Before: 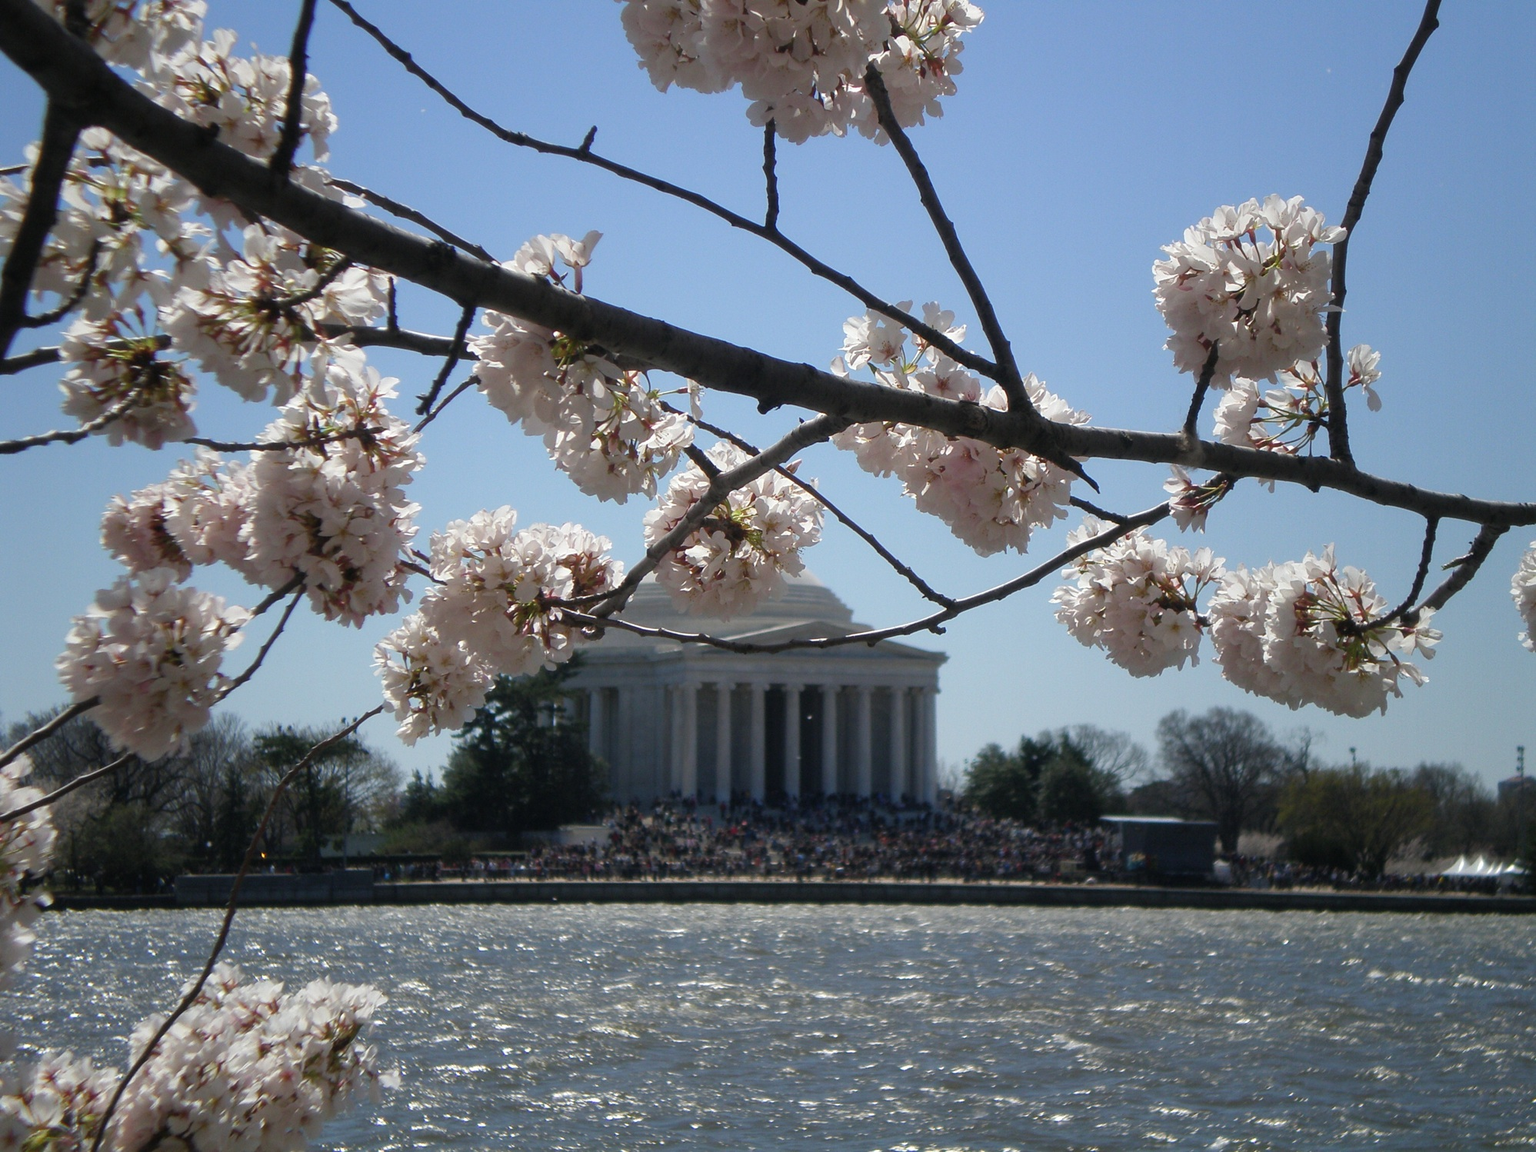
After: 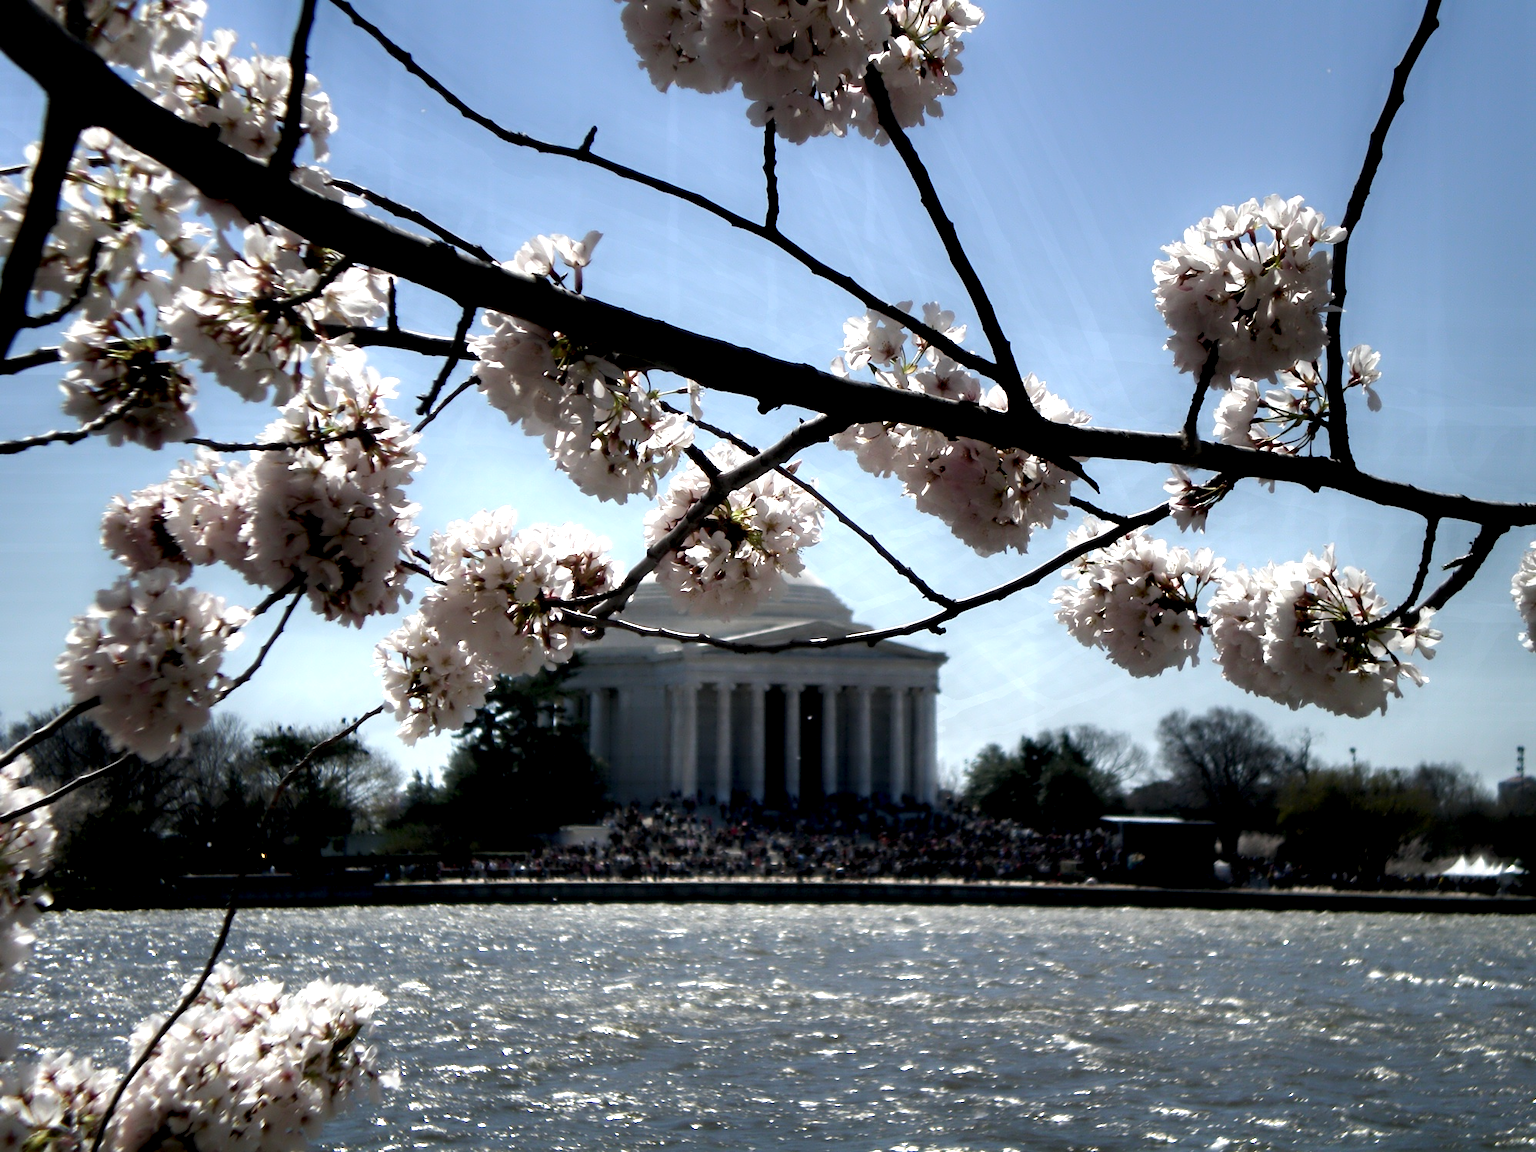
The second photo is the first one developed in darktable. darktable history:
contrast equalizer: octaves 7, y [[0.783, 0.666, 0.575, 0.77, 0.556, 0.501], [0.5 ×6], [0.5 ×6], [0, 0.02, 0.272, 0.399, 0.062, 0], [0 ×6]]
